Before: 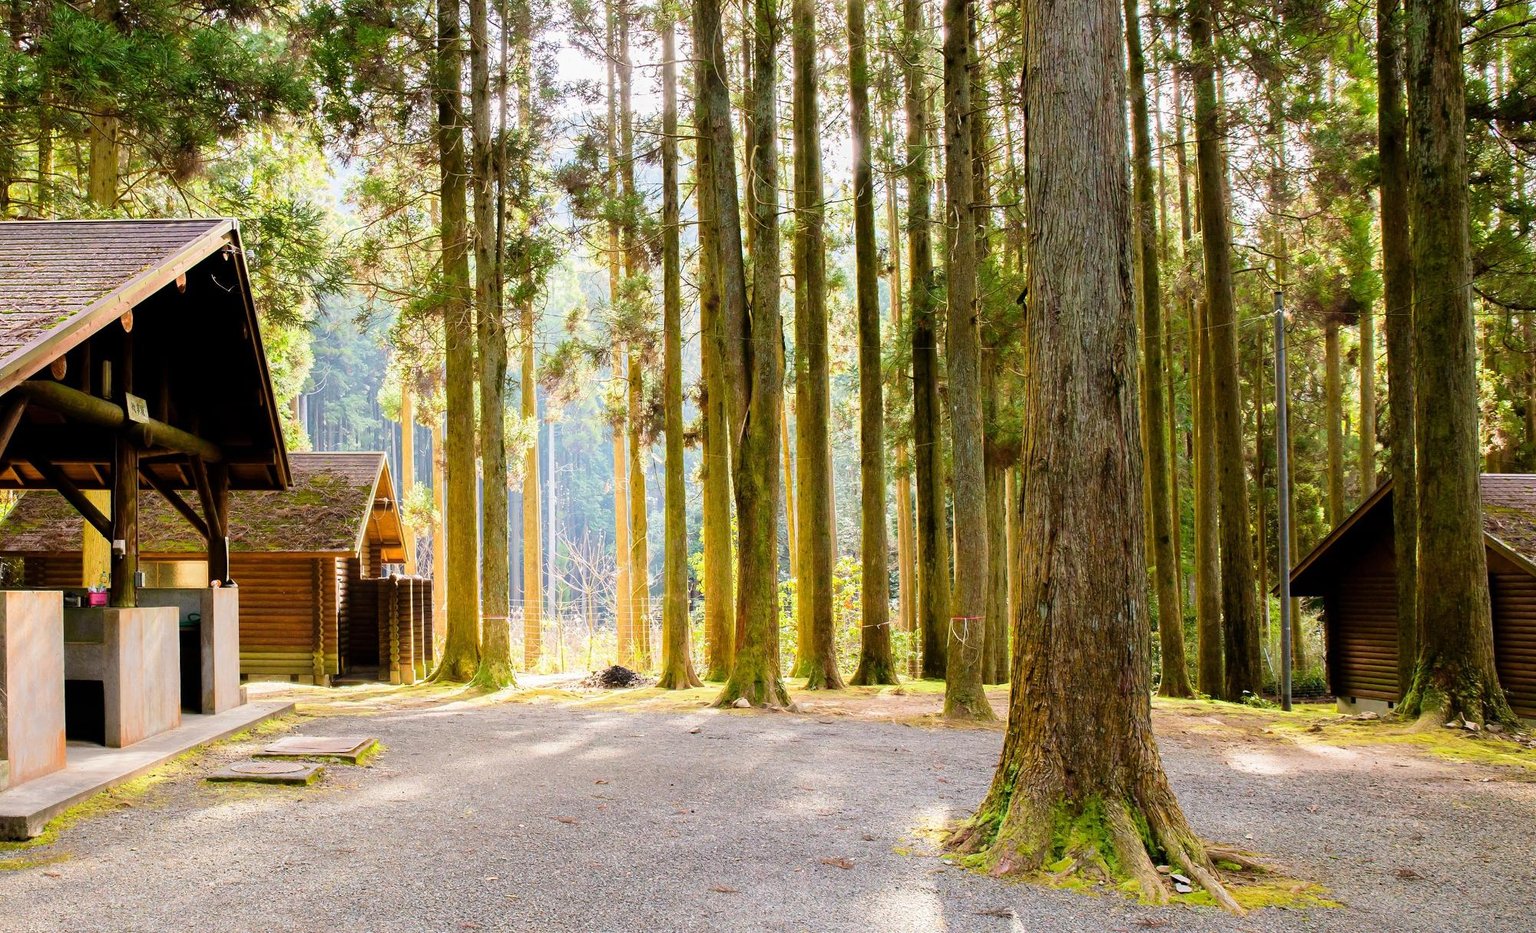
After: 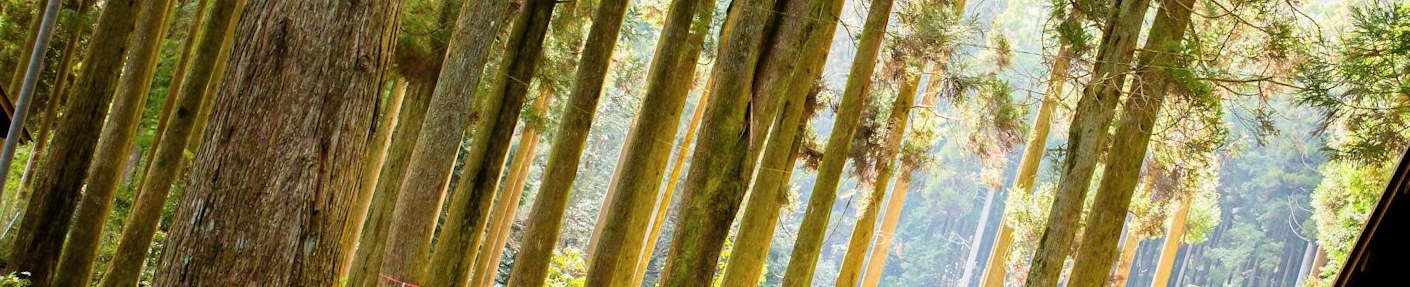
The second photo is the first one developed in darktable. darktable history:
crop and rotate: angle 16.12°, top 30.835%, bottom 35.653%
contrast brightness saturation: saturation -0.05
